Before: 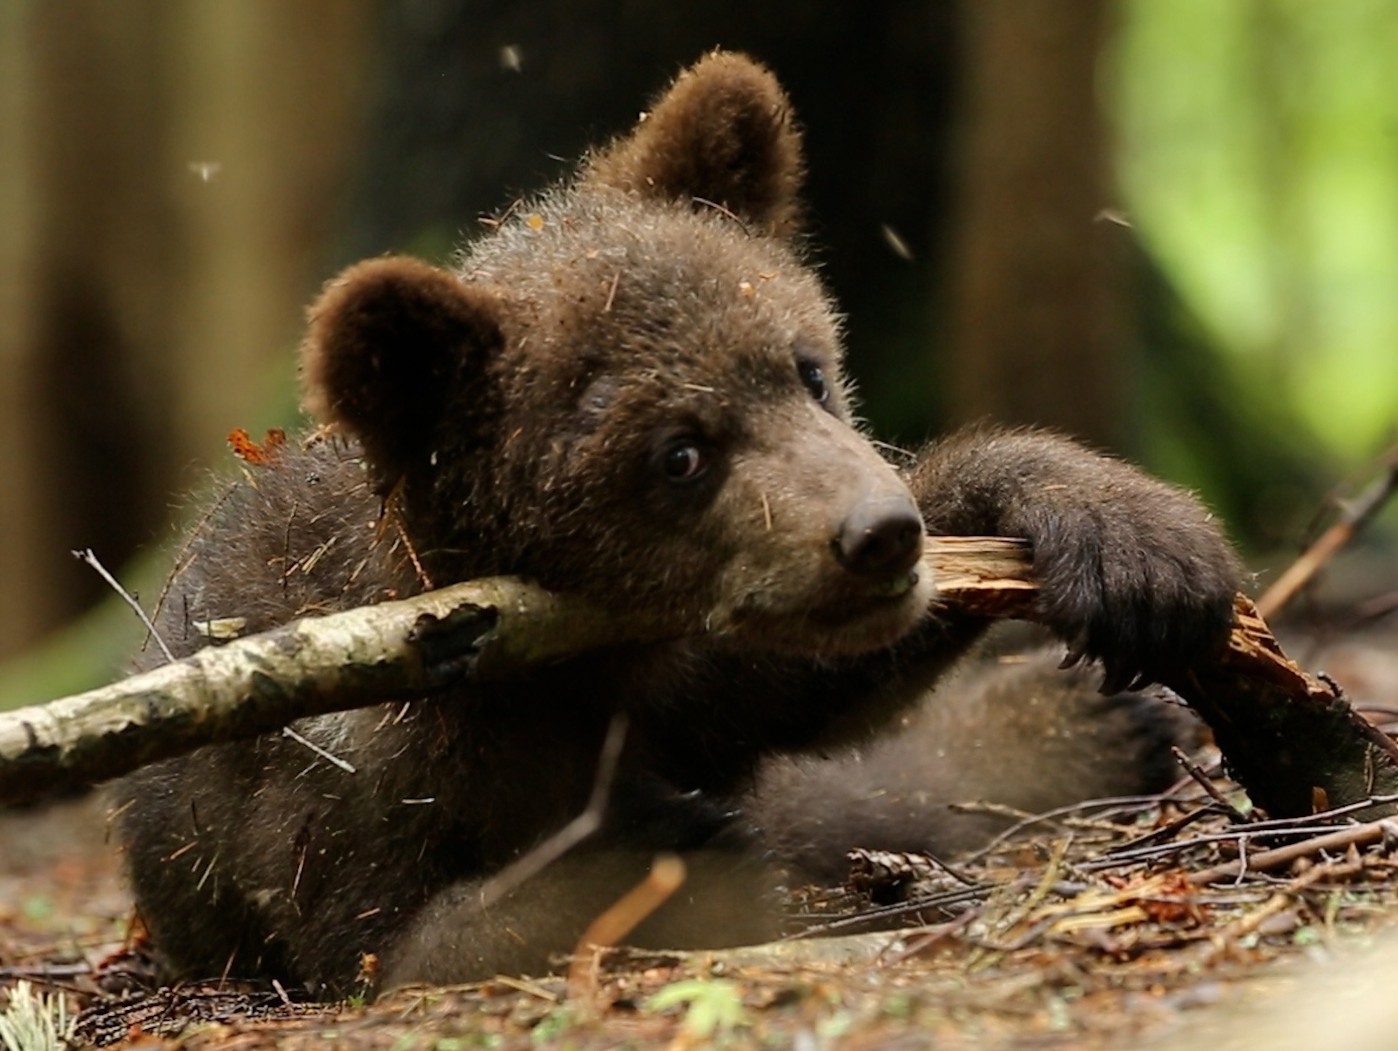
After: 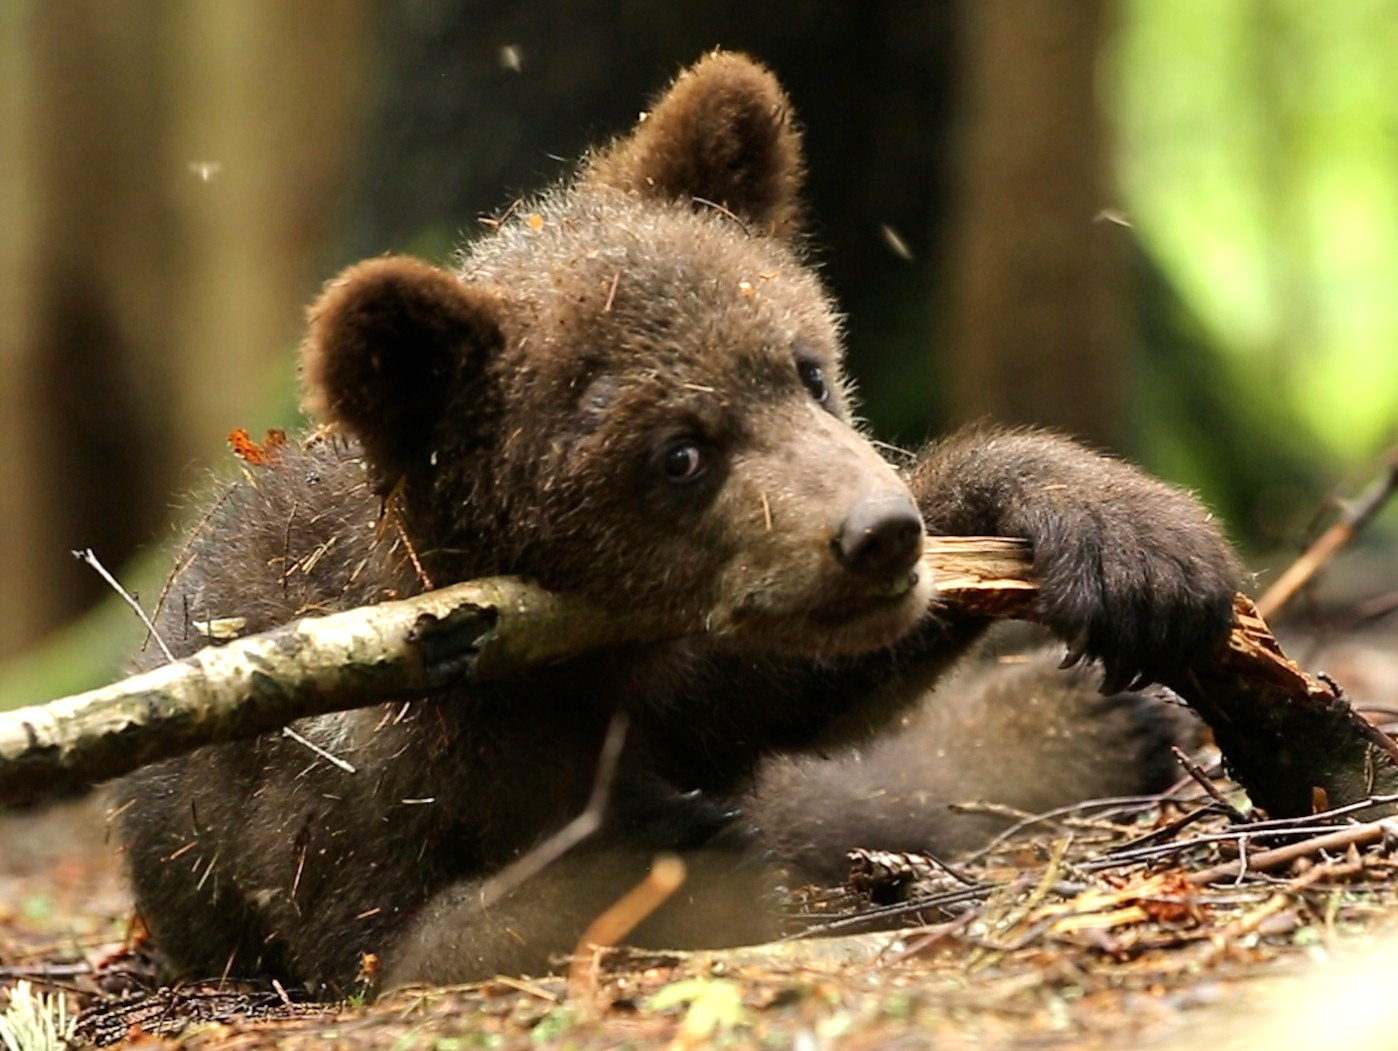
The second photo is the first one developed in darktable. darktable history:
exposure: exposure 0.66 EV, compensate highlight preservation false
